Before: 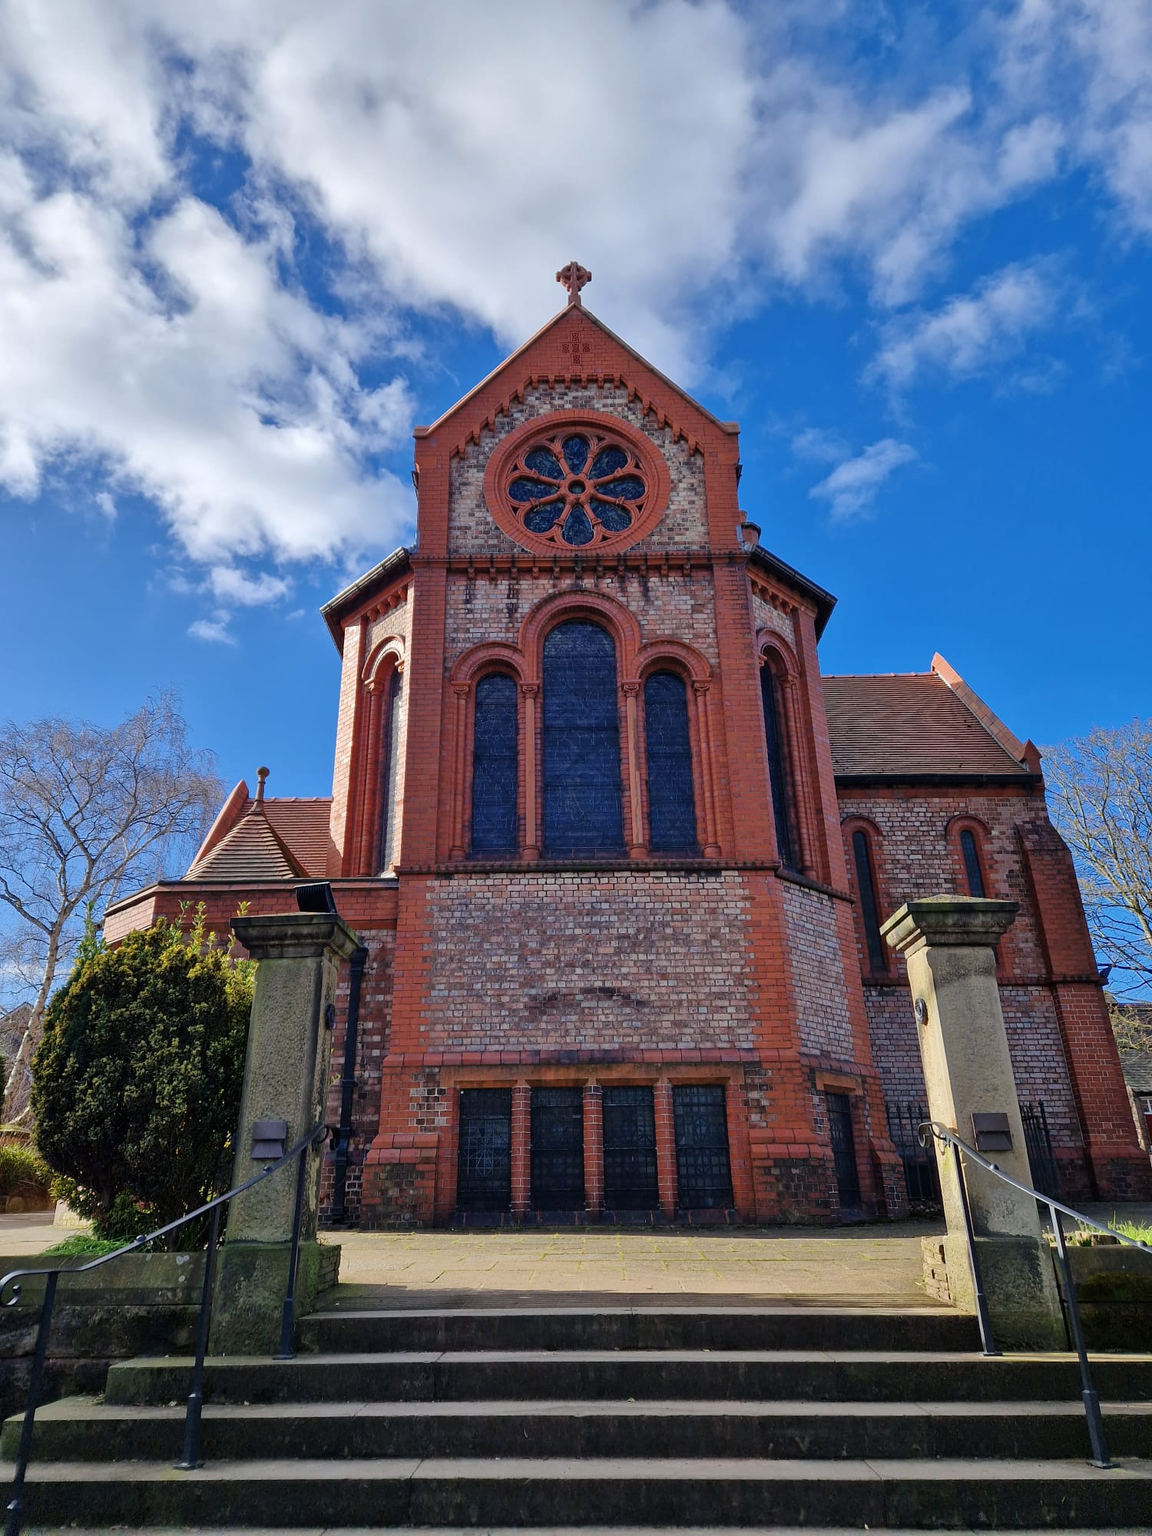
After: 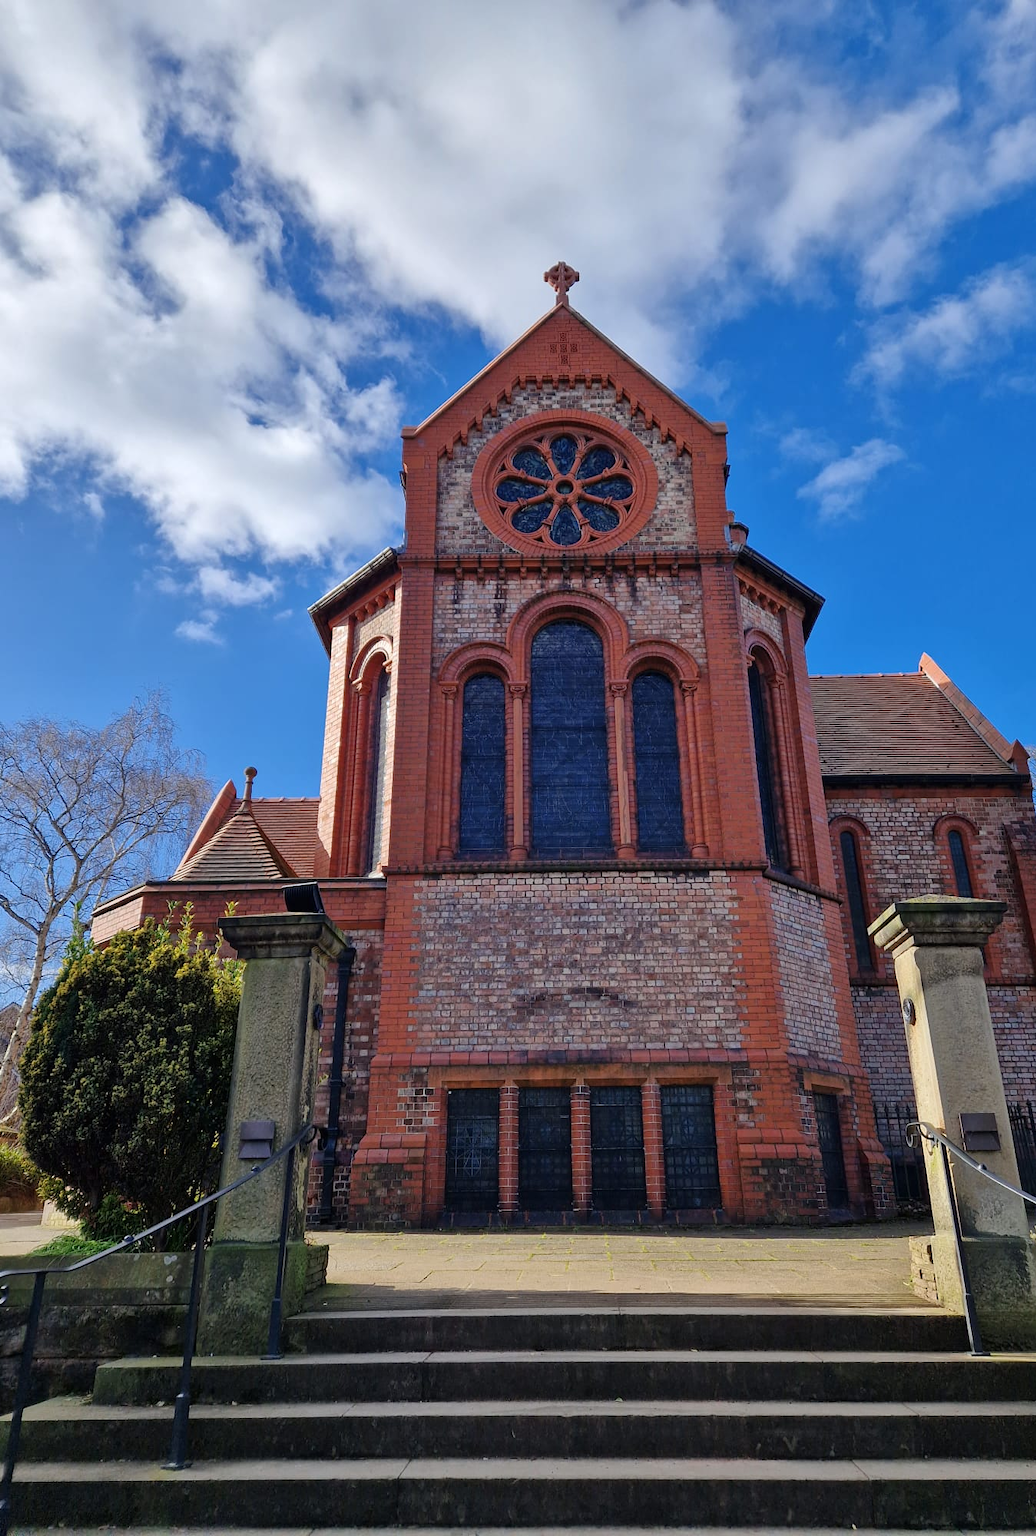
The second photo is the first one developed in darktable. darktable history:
crop and rotate: left 1.068%, right 8.926%
